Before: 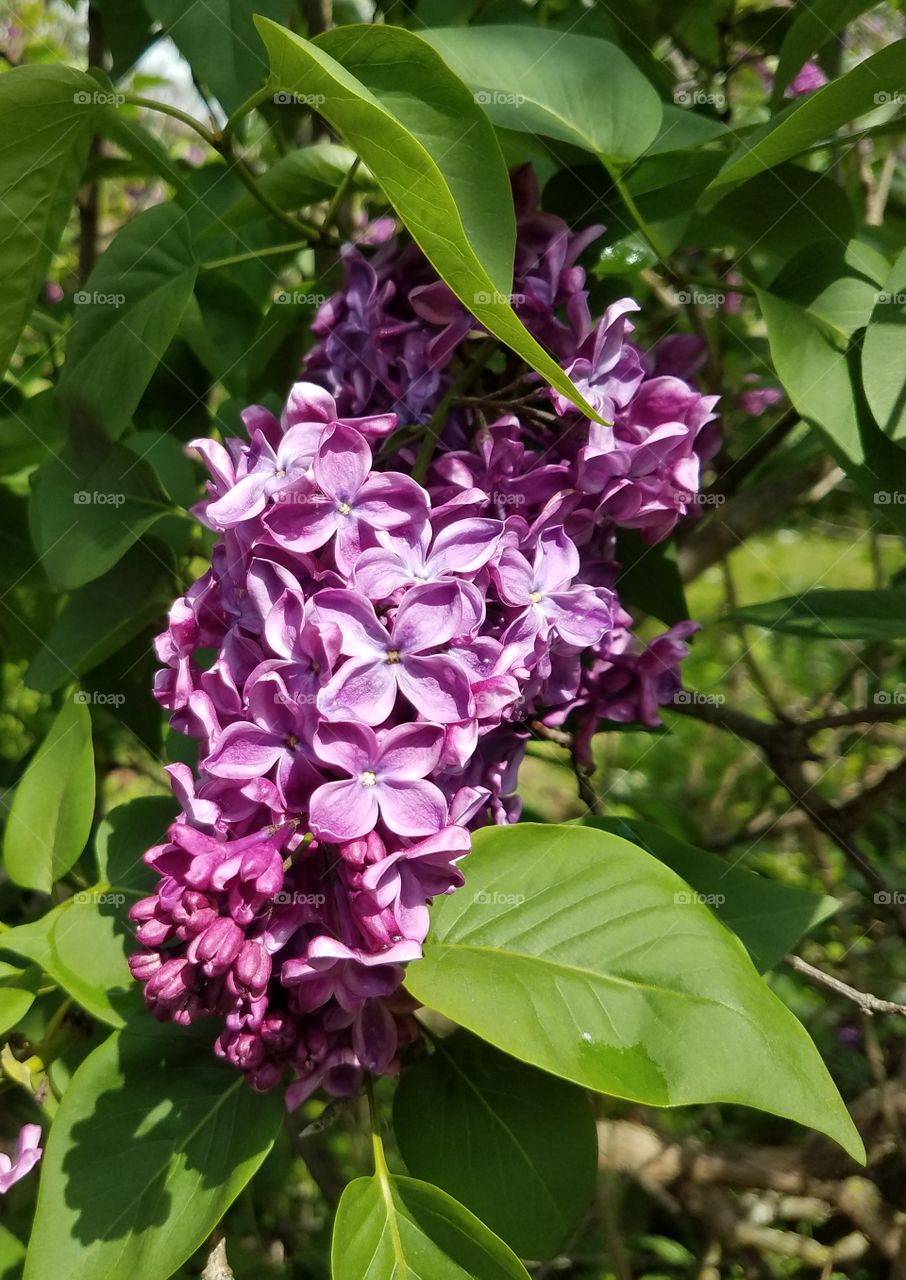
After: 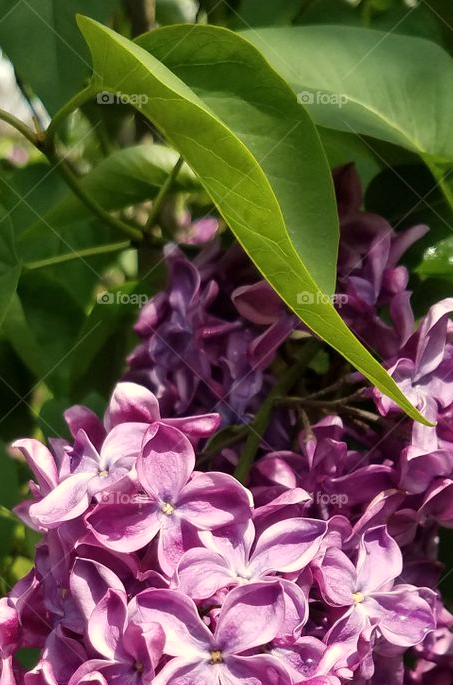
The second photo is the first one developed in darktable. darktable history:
crop: left 19.556%, right 30.401%, bottom 46.458%
white balance: red 1.045, blue 0.932
